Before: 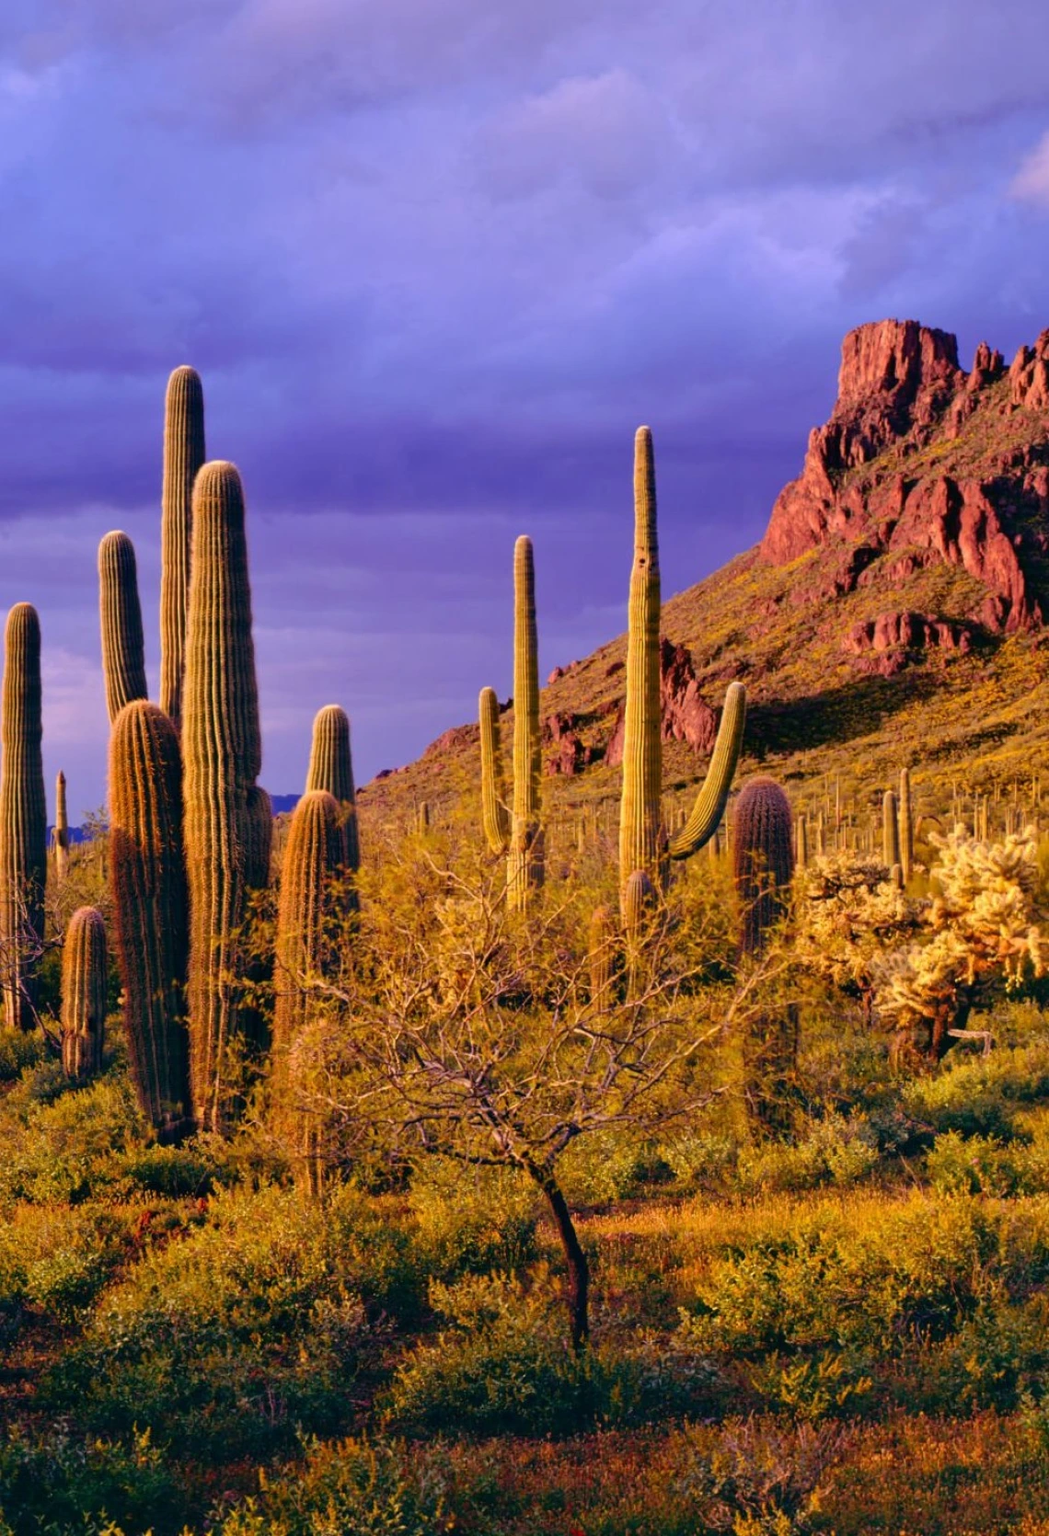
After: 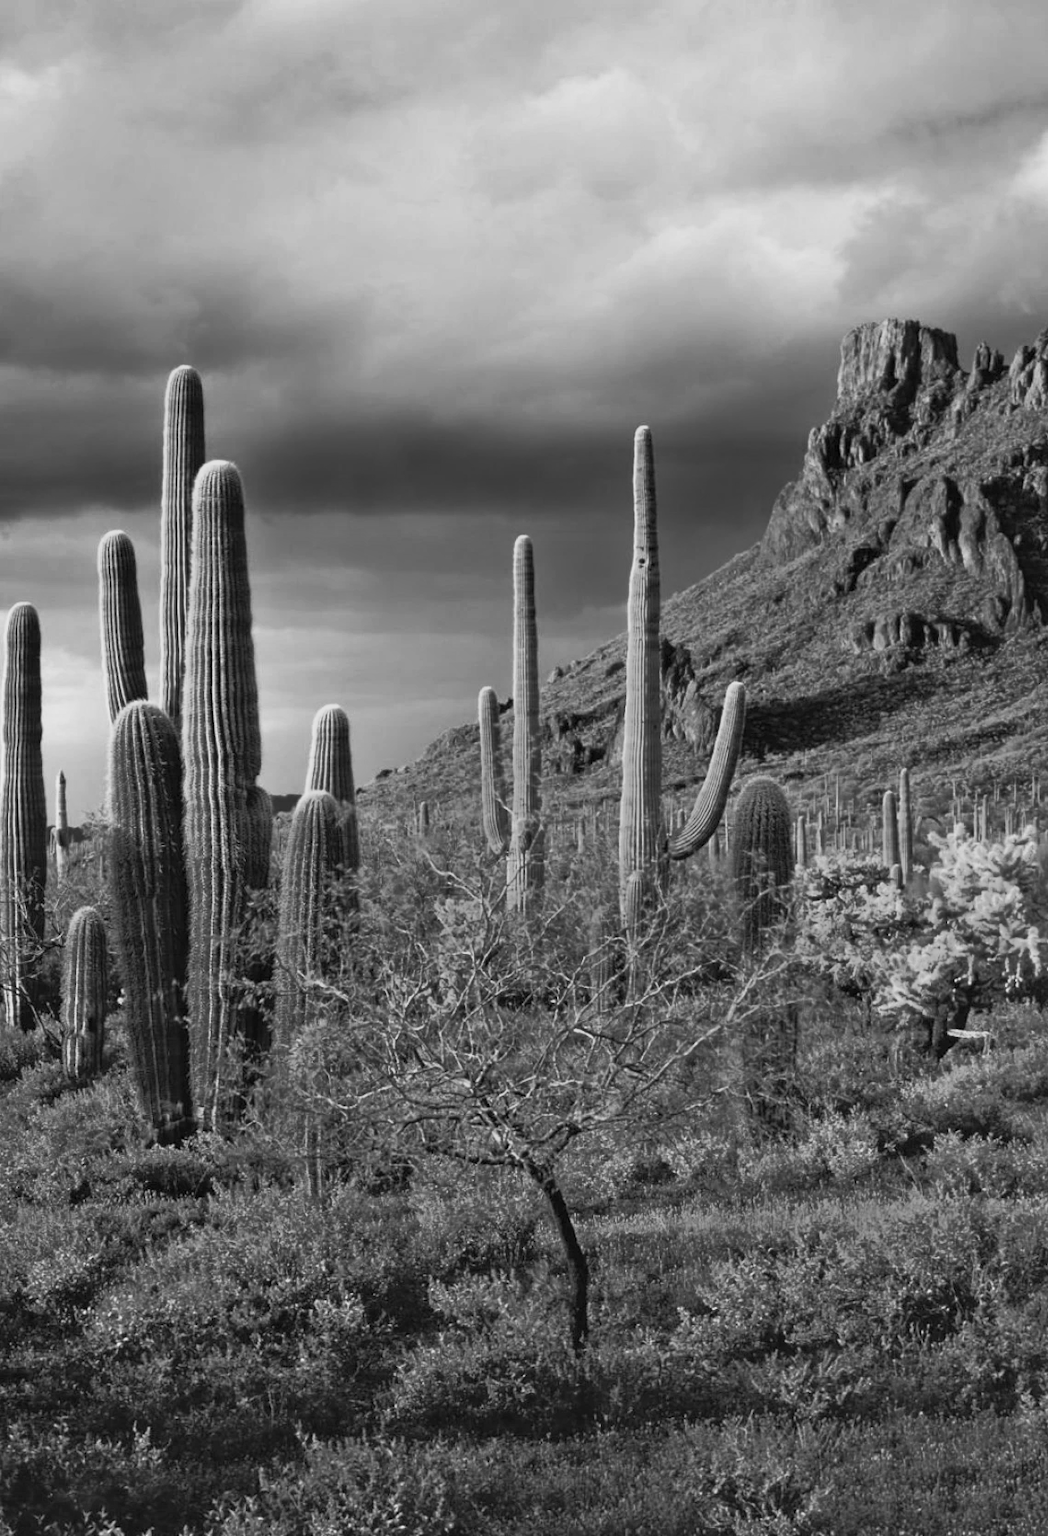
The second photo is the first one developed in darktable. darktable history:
monochrome: a -11.7, b 1.62, size 0.5, highlights 0.38
base curve: curves: ch0 [(0, 0) (0.495, 0.917) (1, 1)], preserve colors none
